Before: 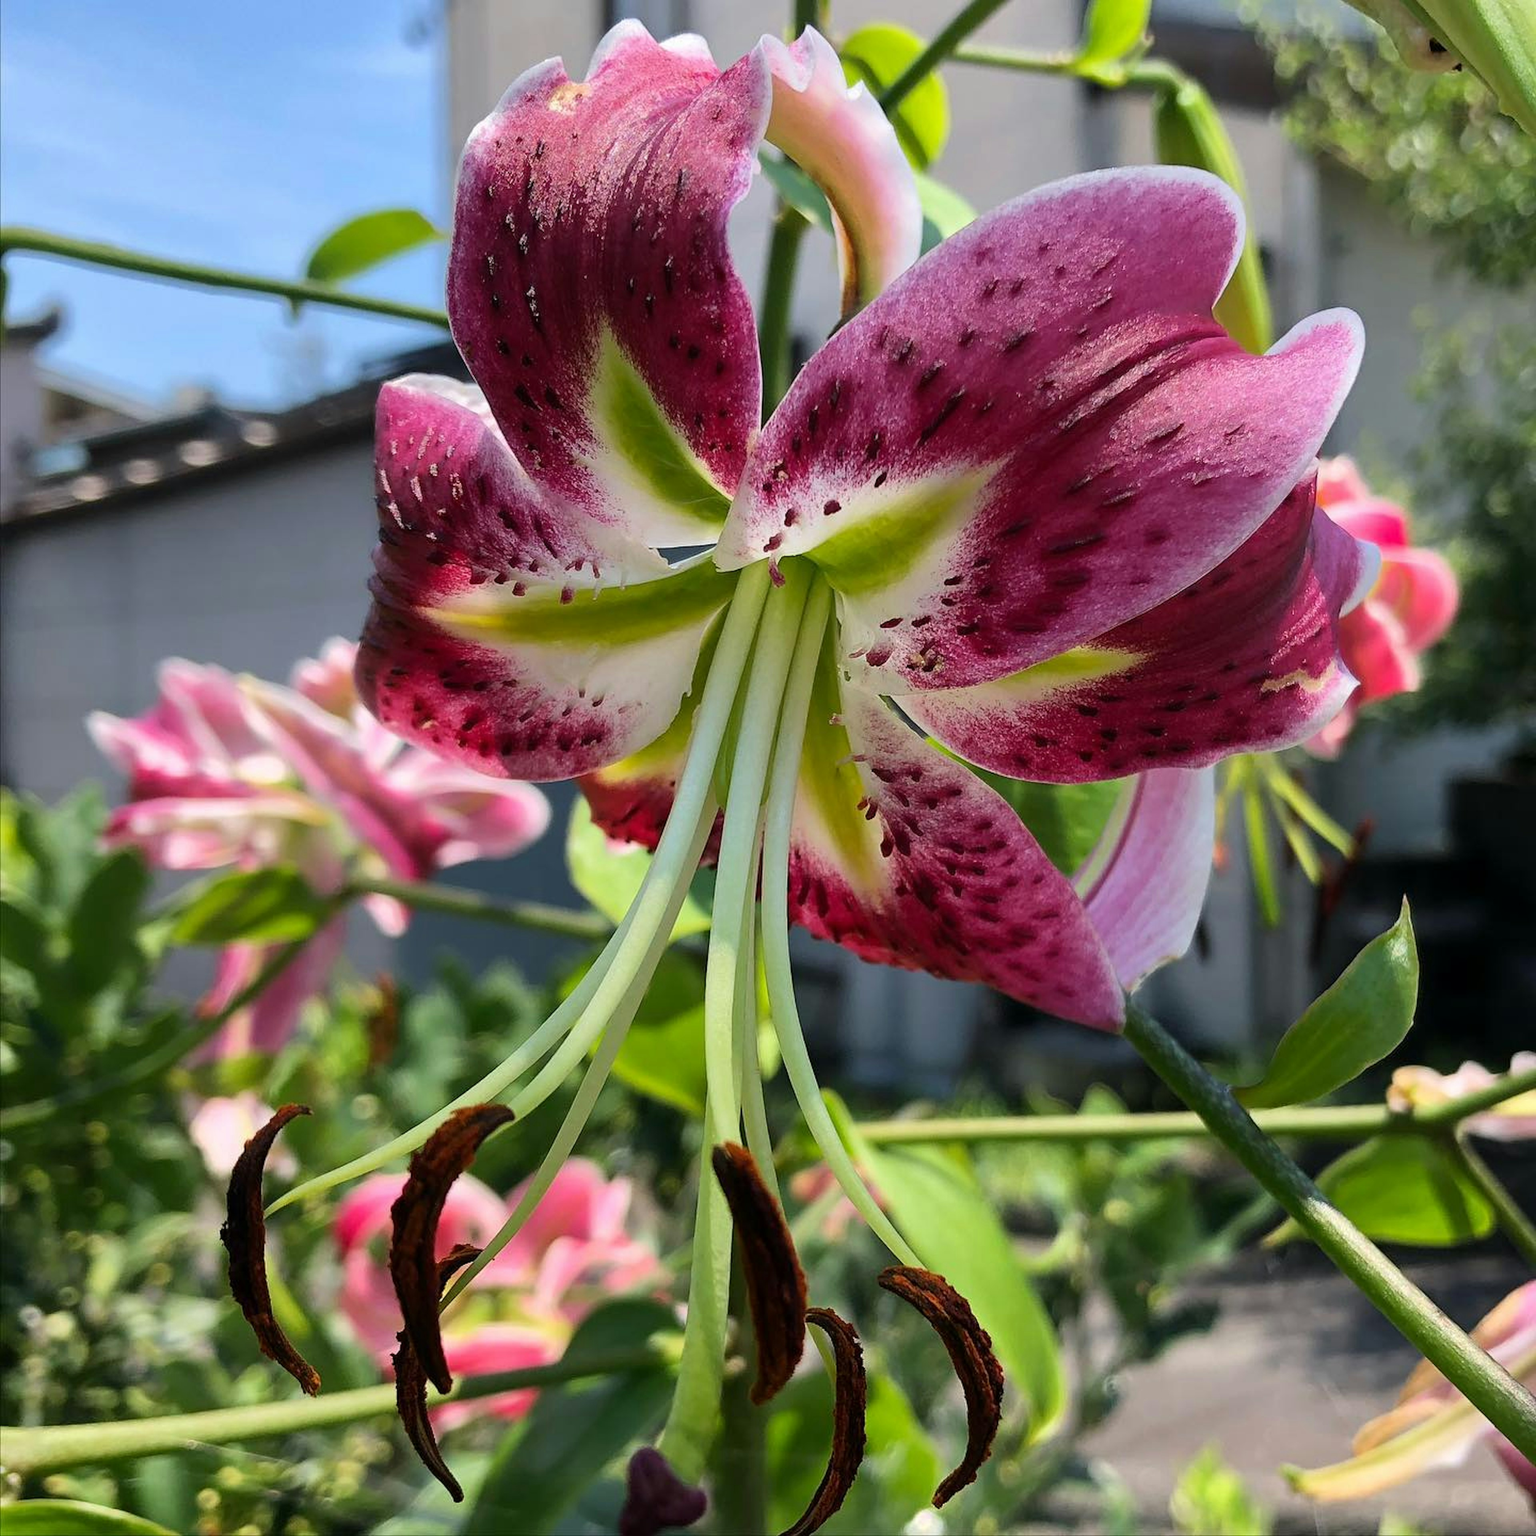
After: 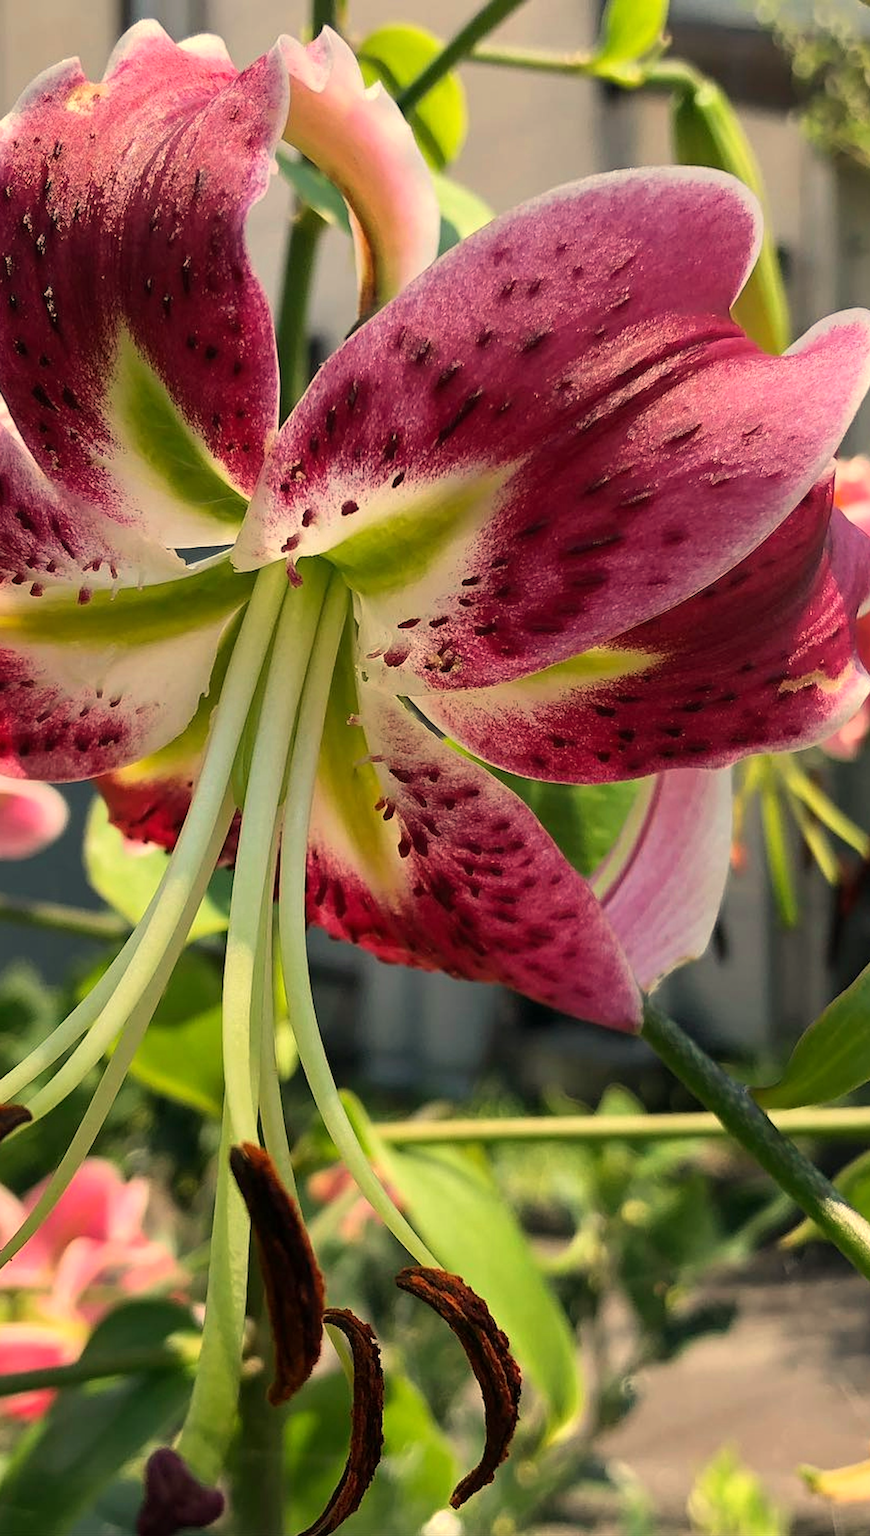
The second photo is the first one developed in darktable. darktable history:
white balance: red 1.123, blue 0.83
crop: left 31.458%, top 0%, right 11.876%
